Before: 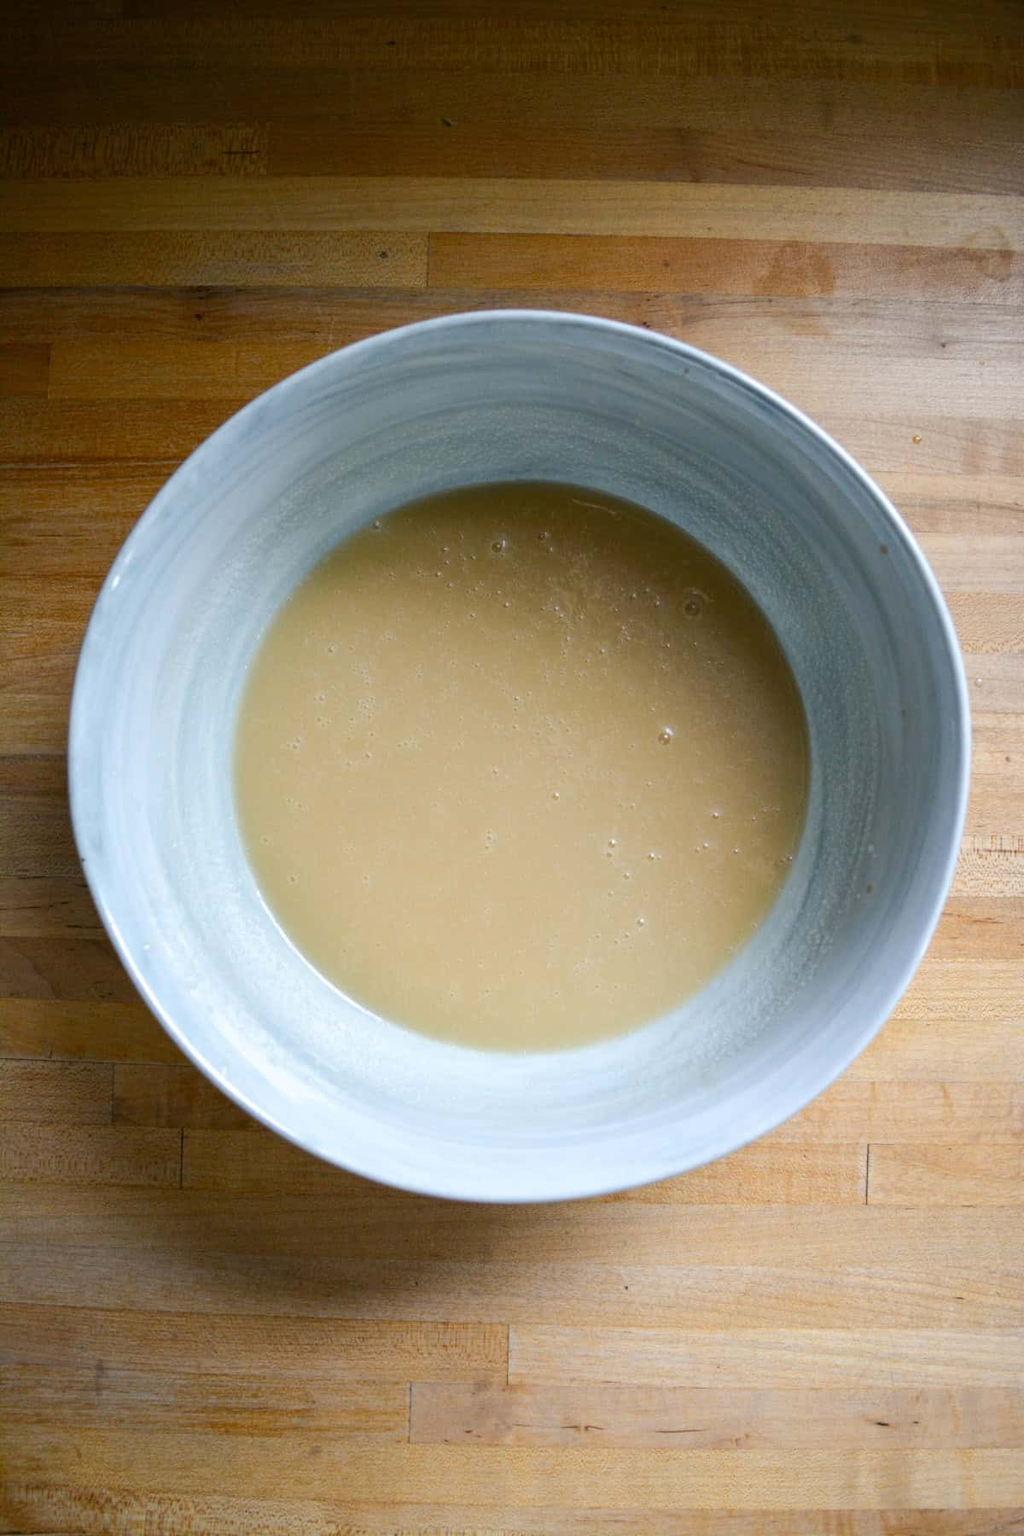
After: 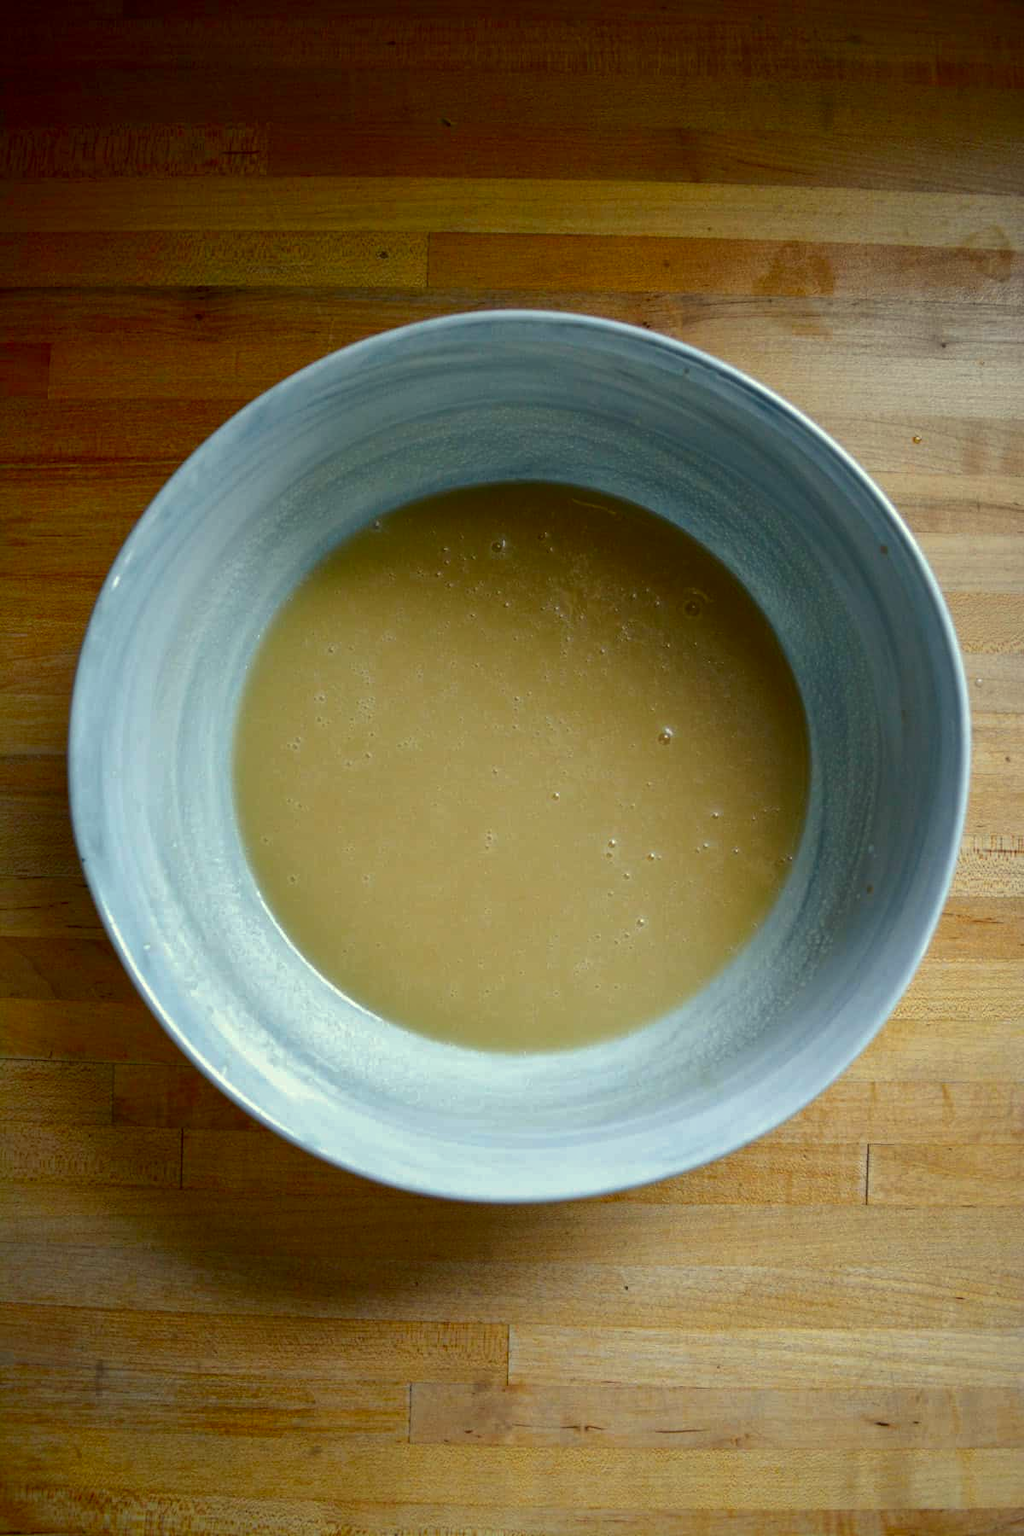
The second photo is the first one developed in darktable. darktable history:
color correction: highlights a* -5.94, highlights b* 11.19
contrast brightness saturation: brightness -0.25, saturation 0.2
white balance: emerald 1
shadows and highlights: on, module defaults
